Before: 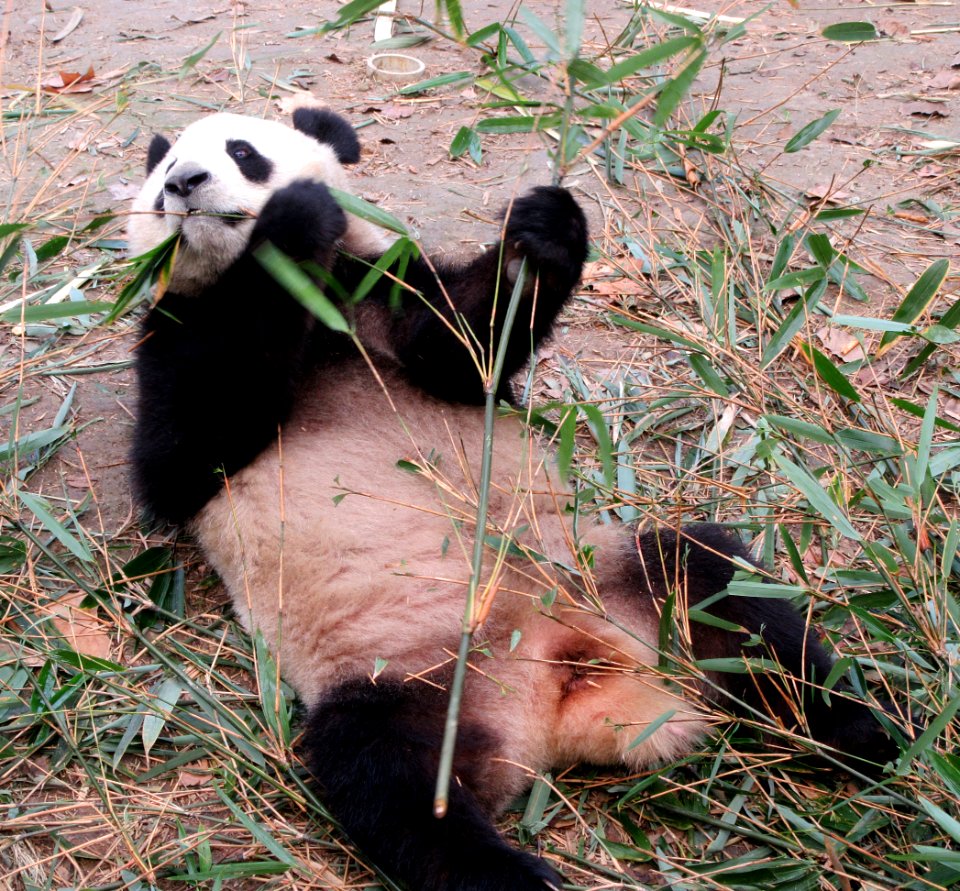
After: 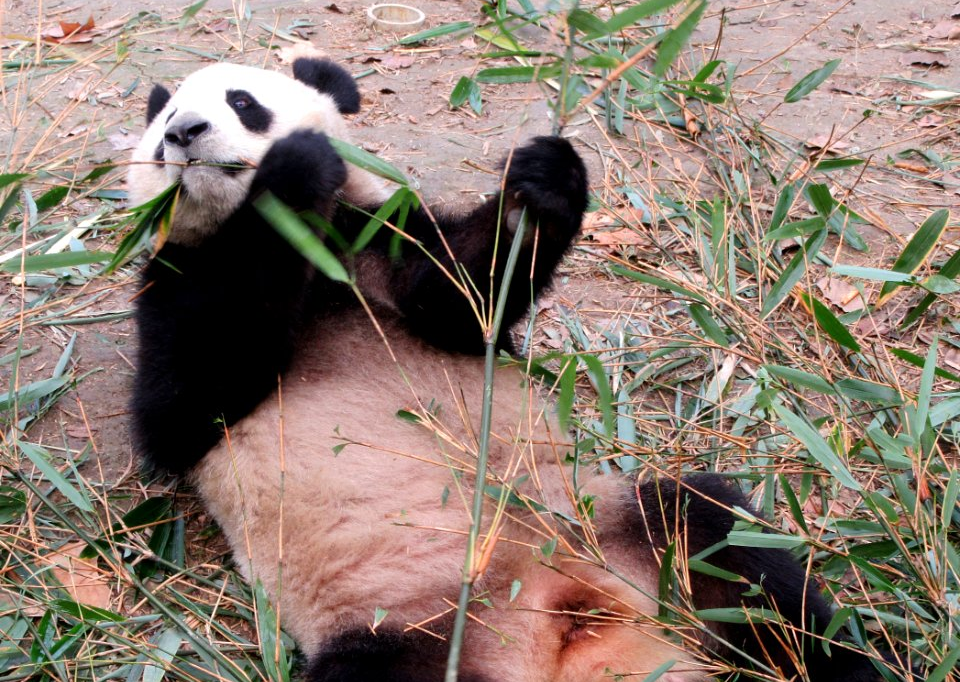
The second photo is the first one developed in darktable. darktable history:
crop: top 5.679%, bottom 17.667%
